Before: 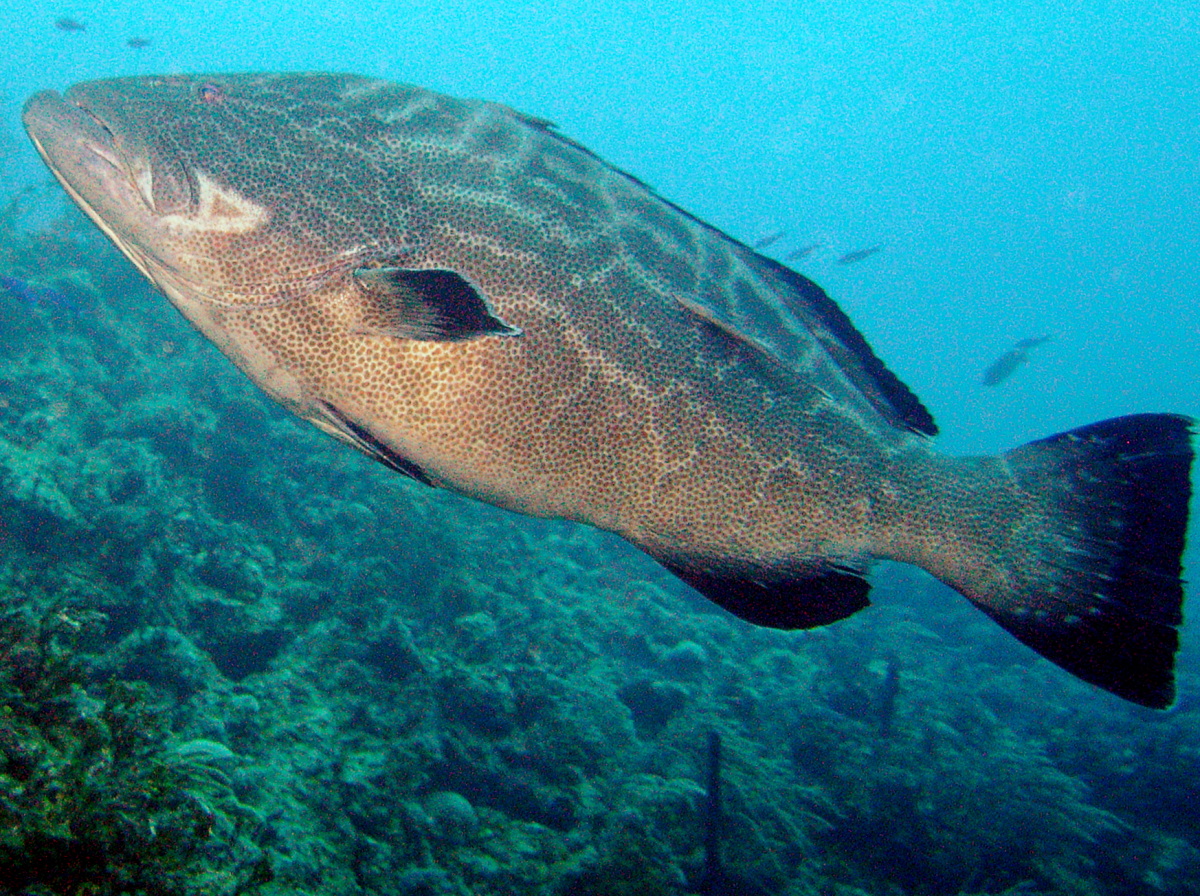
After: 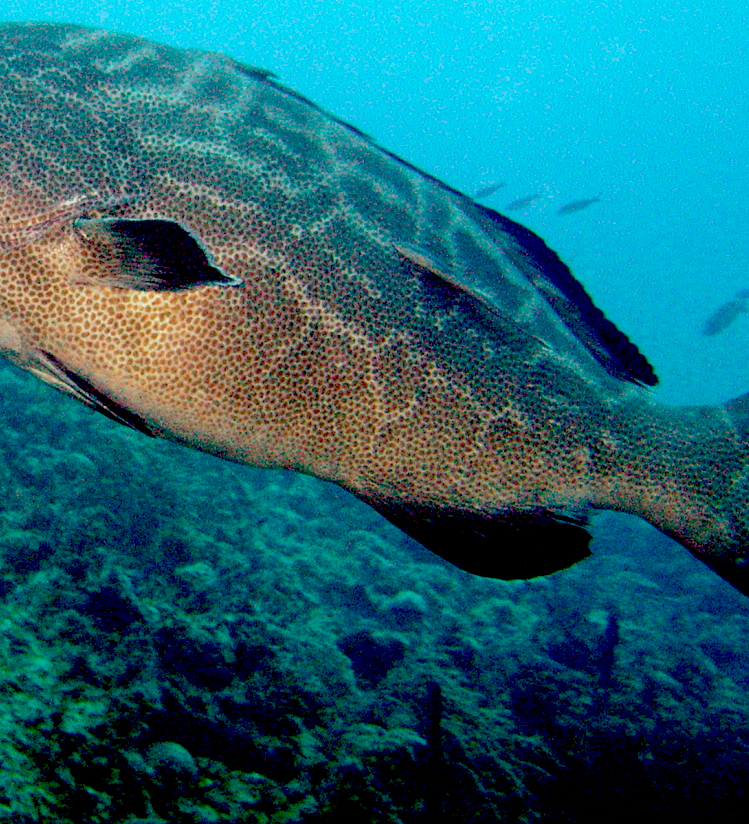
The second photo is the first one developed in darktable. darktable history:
crop and rotate: left 23.406%, top 5.637%, right 14.138%, bottom 2.311%
exposure: black level correction 0.056, exposure -0.03 EV, compensate exposure bias true, compensate highlight preservation false
